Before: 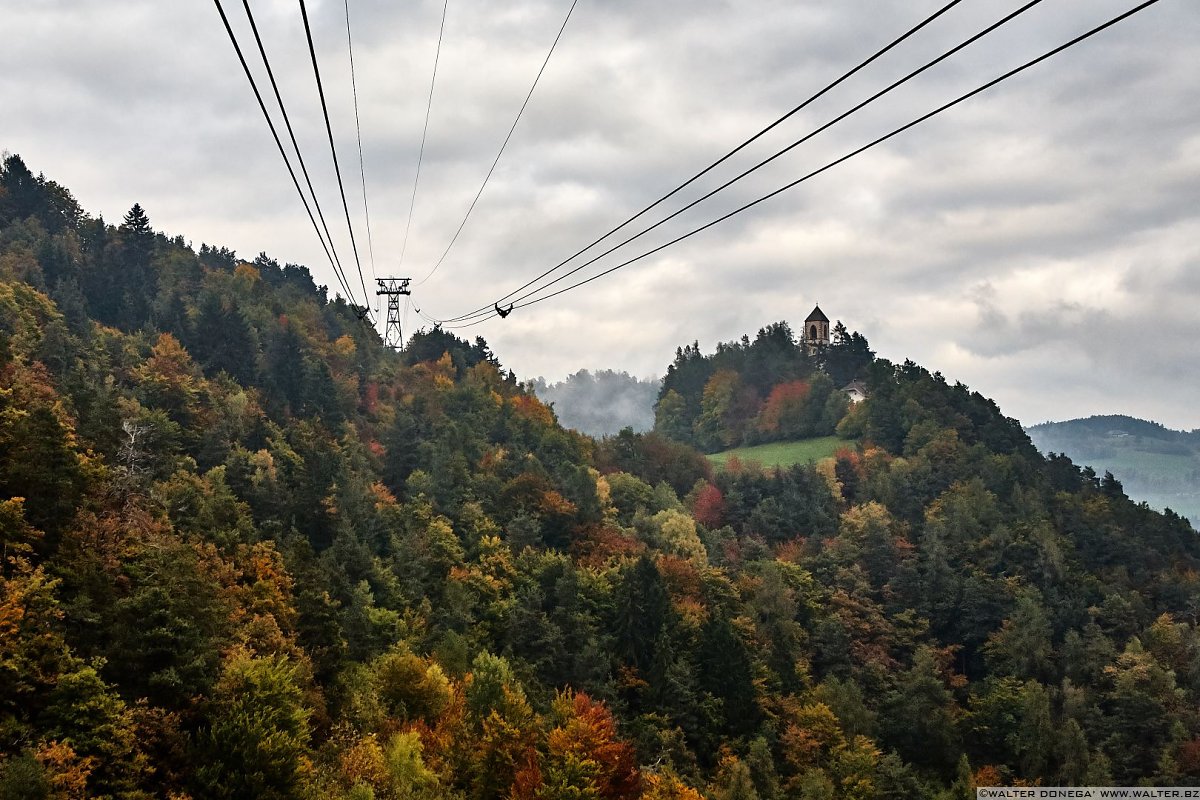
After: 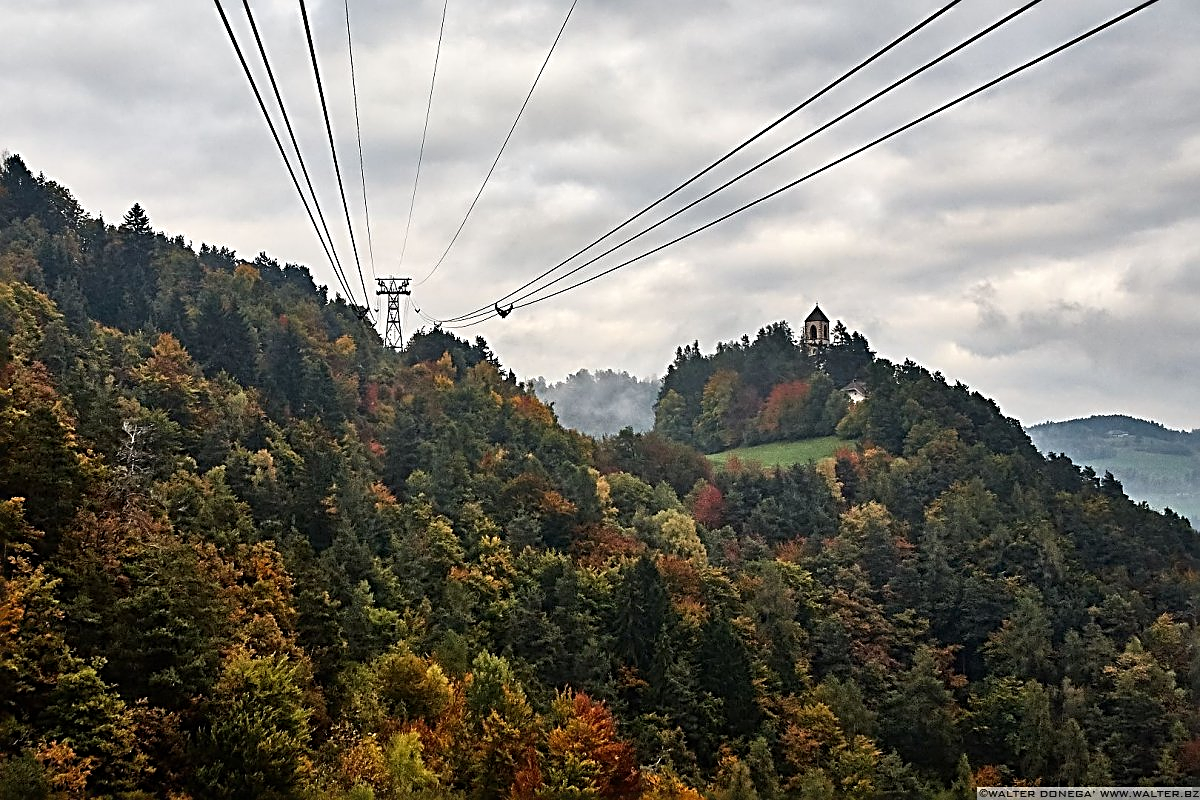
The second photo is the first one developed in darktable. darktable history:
sharpen: radius 2.979, amount 0.767
